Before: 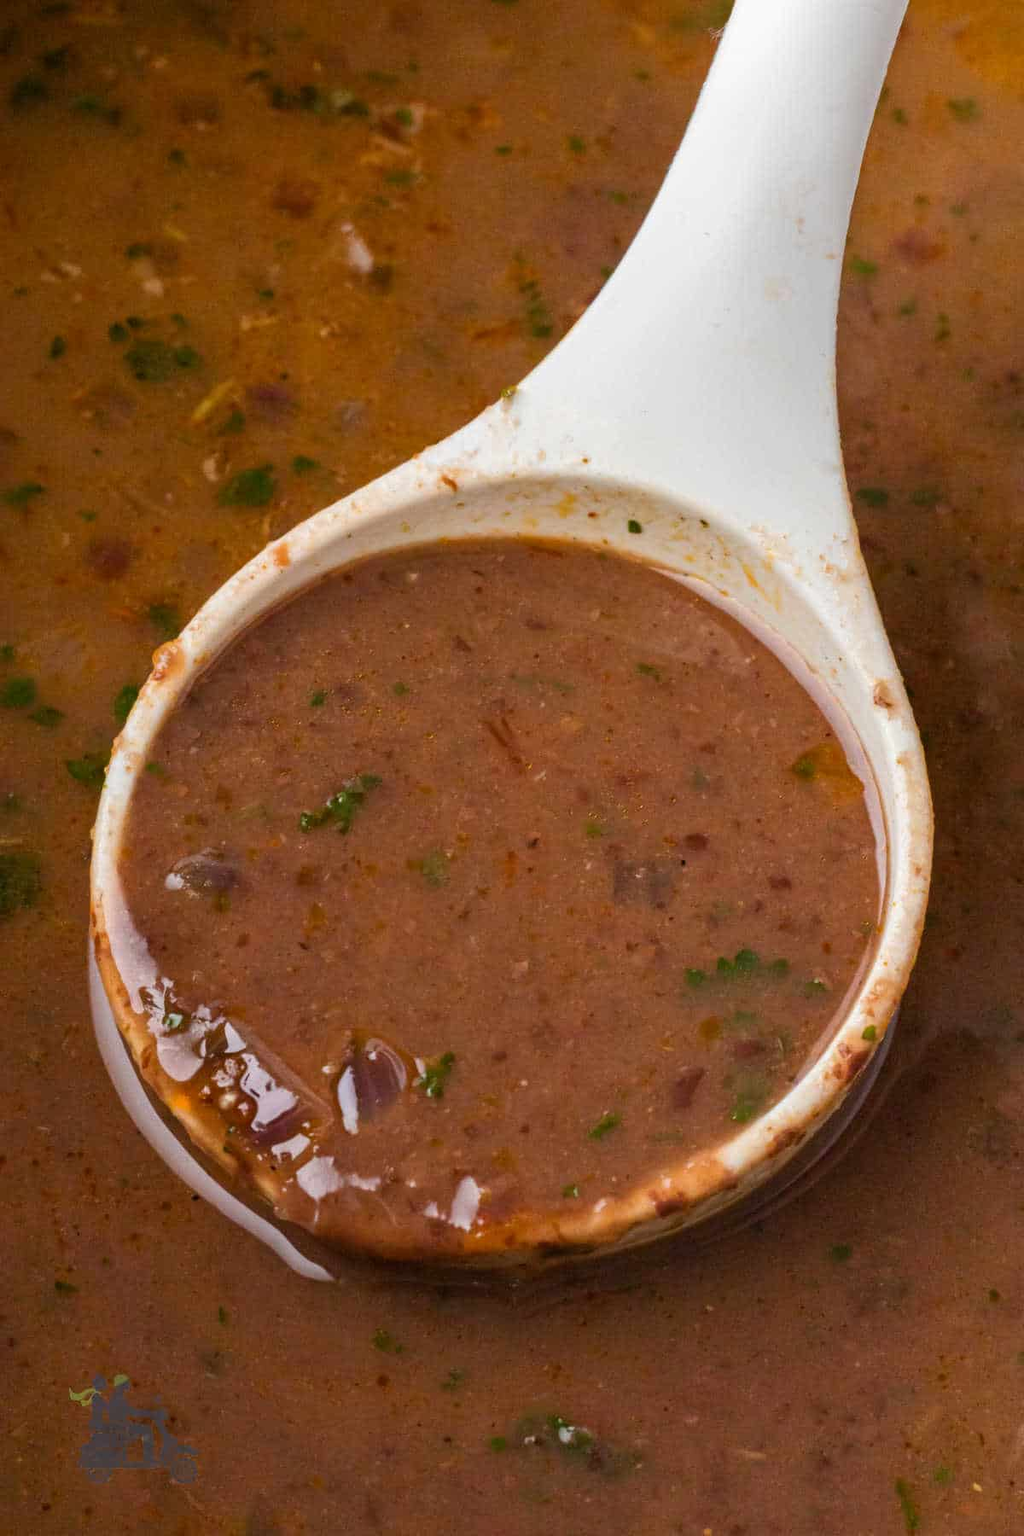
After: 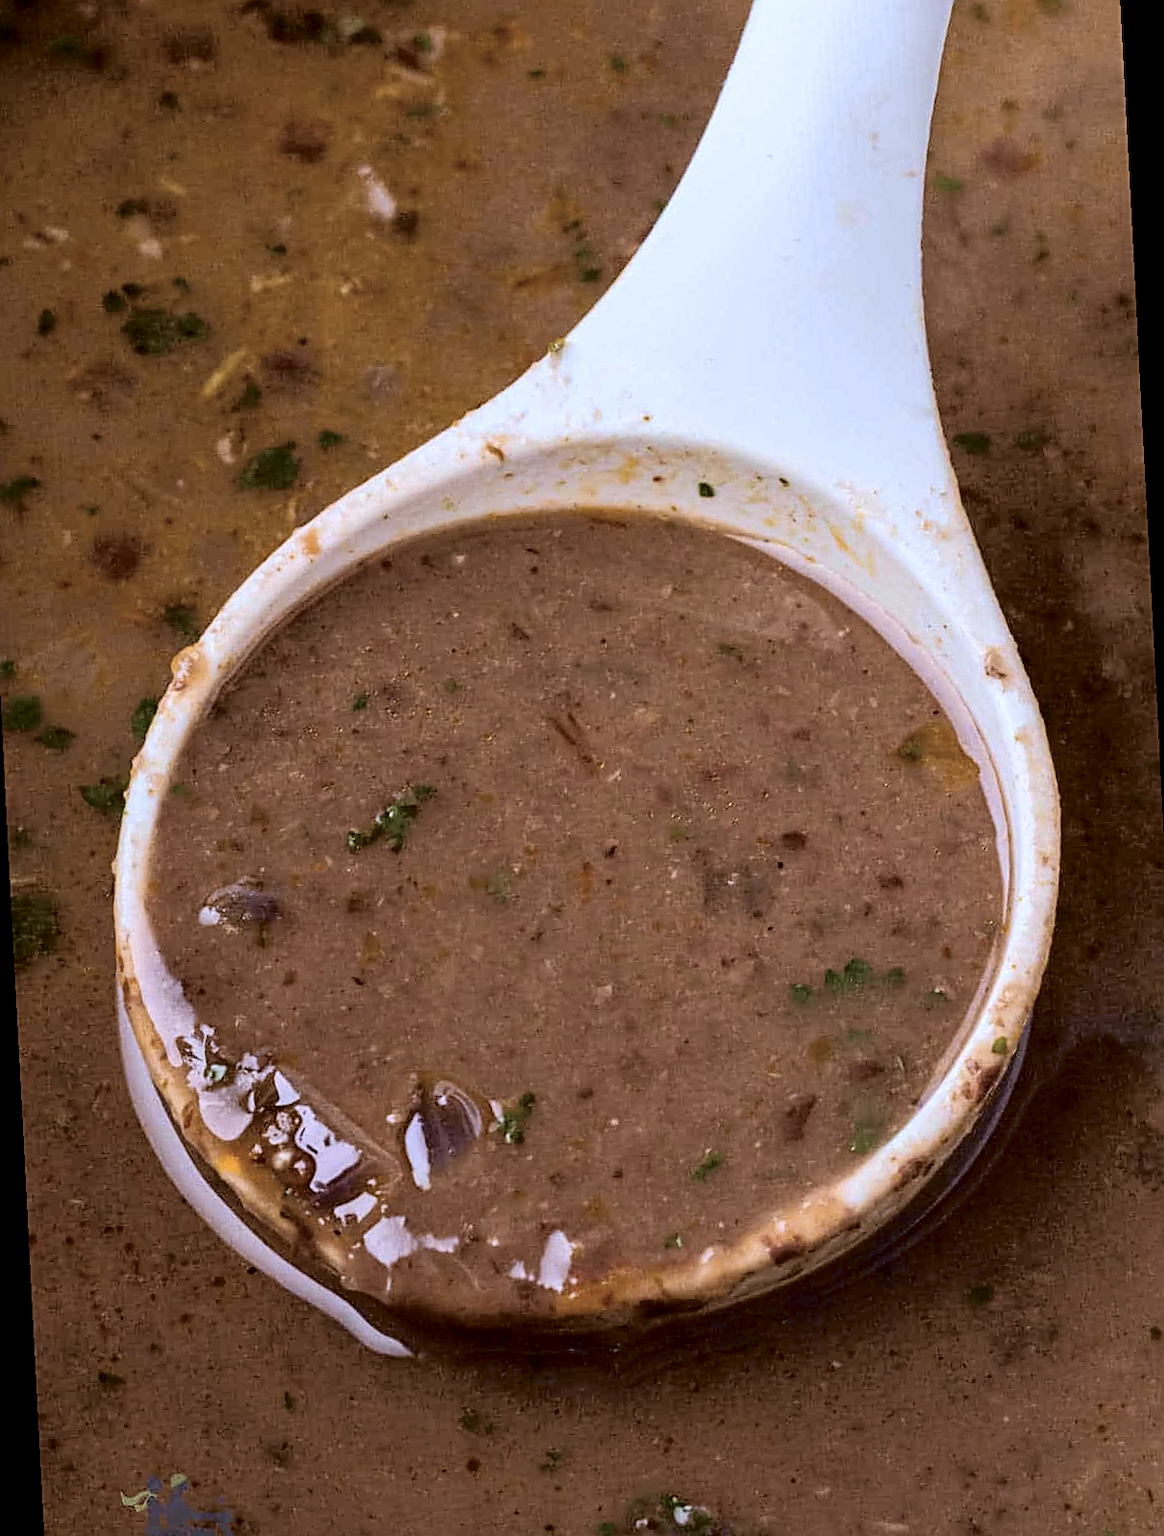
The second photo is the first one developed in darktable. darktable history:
sharpen: amount 0.55
rotate and perspective: rotation -3°, crop left 0.031, crop right 0.968, crop top 0.07, crop bottom 0.93
tone curve: curves: ch0 [(0, 0) (0.105, 0.044) (0.195, 0.128) (0.283, 0.283) (0.384, 0.404) (0.485, 0.531) (0.635, 0.7) (0.832, 0.858) (1, 0.977)]; ch1 [(0, 0) (0.161, 0.092) (0.35, 0.33) (0.379, 0.401) (0.448, 0.478) (0.498, 0.503) (0.531, 0.537) (0.586, 0.563) (0.687, 0.648) (1, 1)]; ch2 [(0, 0) (0.359, 0.372) (0.437, 0.437) (0.483, 0.484) (0.53, 0.515) (0.556, 0.553) (0.635, 0.589) (1, 1)], color space Lab, independent channels, preserve colors none
white balance: red 0.948, green 1.02, blue 1.176
local contrast: highlights 100%, shadows 100%, detail 120%, midtone range 0.2
